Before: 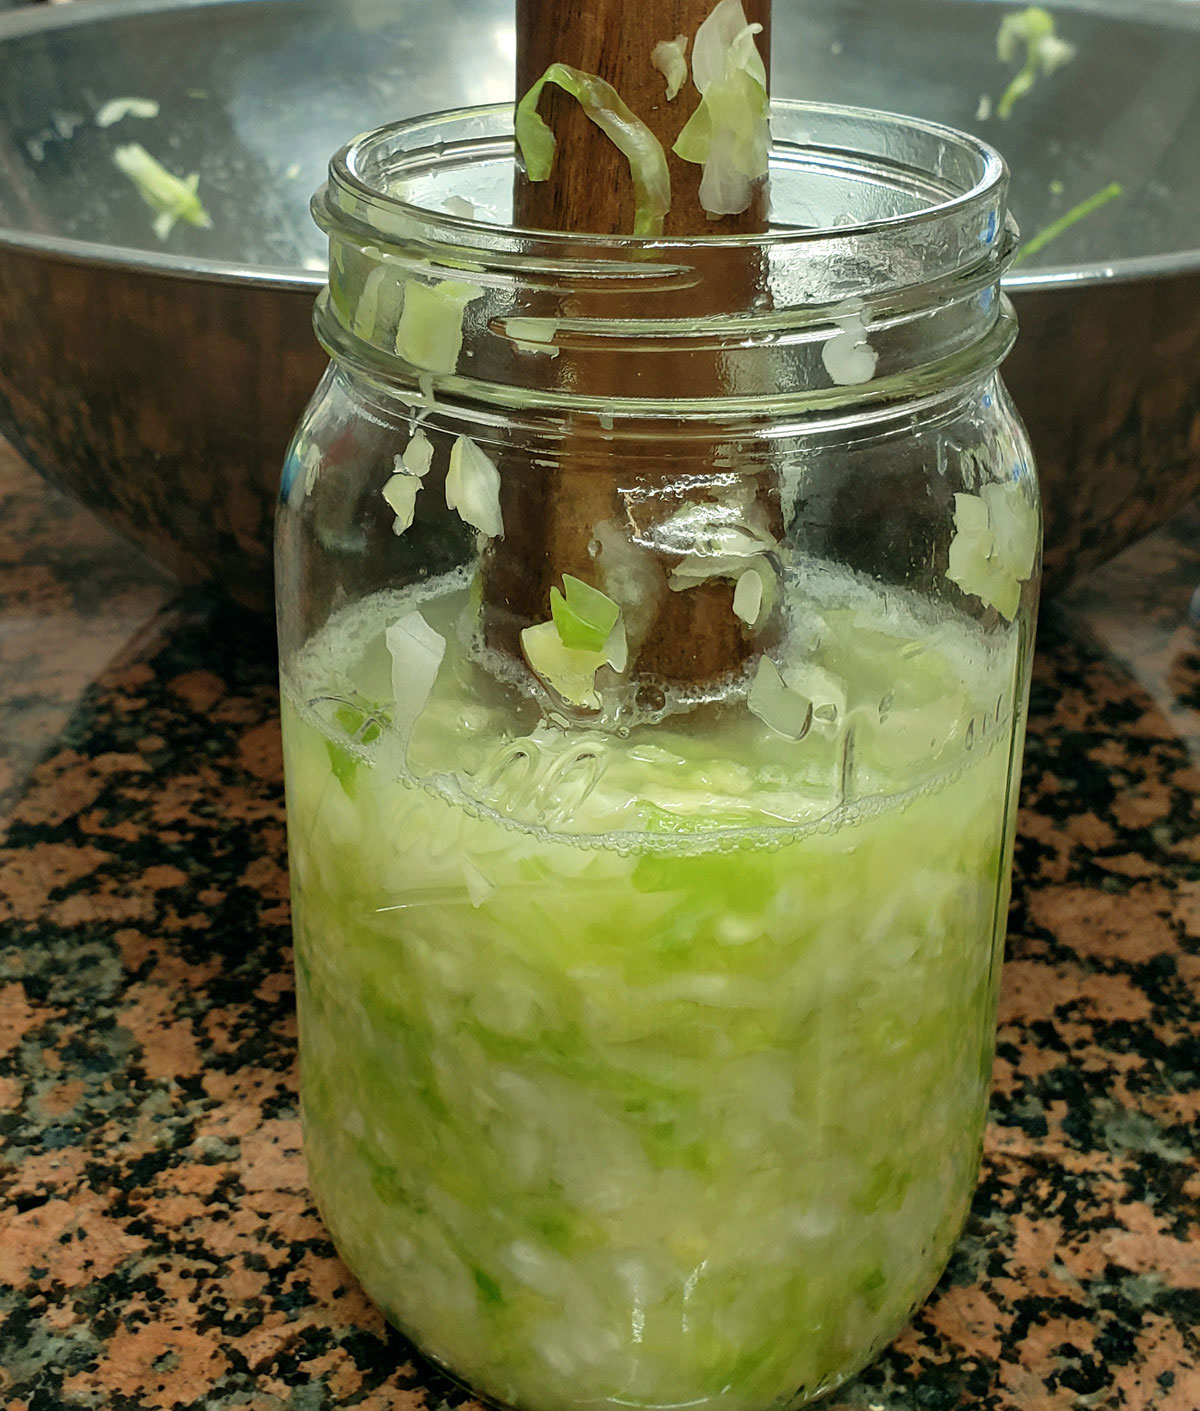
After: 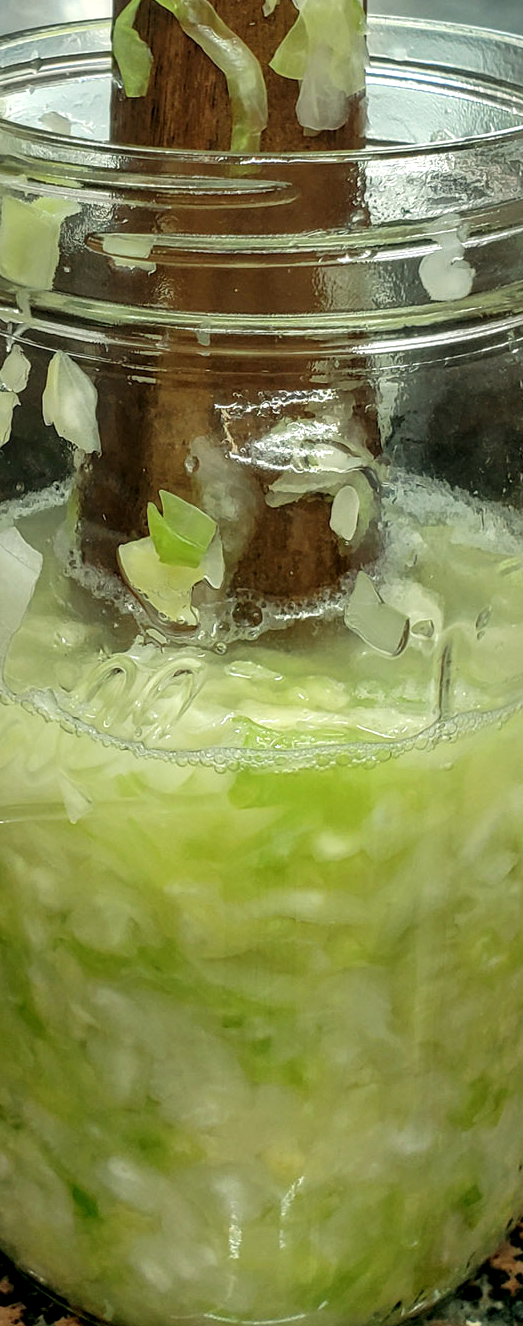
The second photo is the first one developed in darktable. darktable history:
local contrast: on, module defaults
contrast brightness saturation: saturation -0.03
crop: left 33.643%, top 5.989%, right 22.754%
